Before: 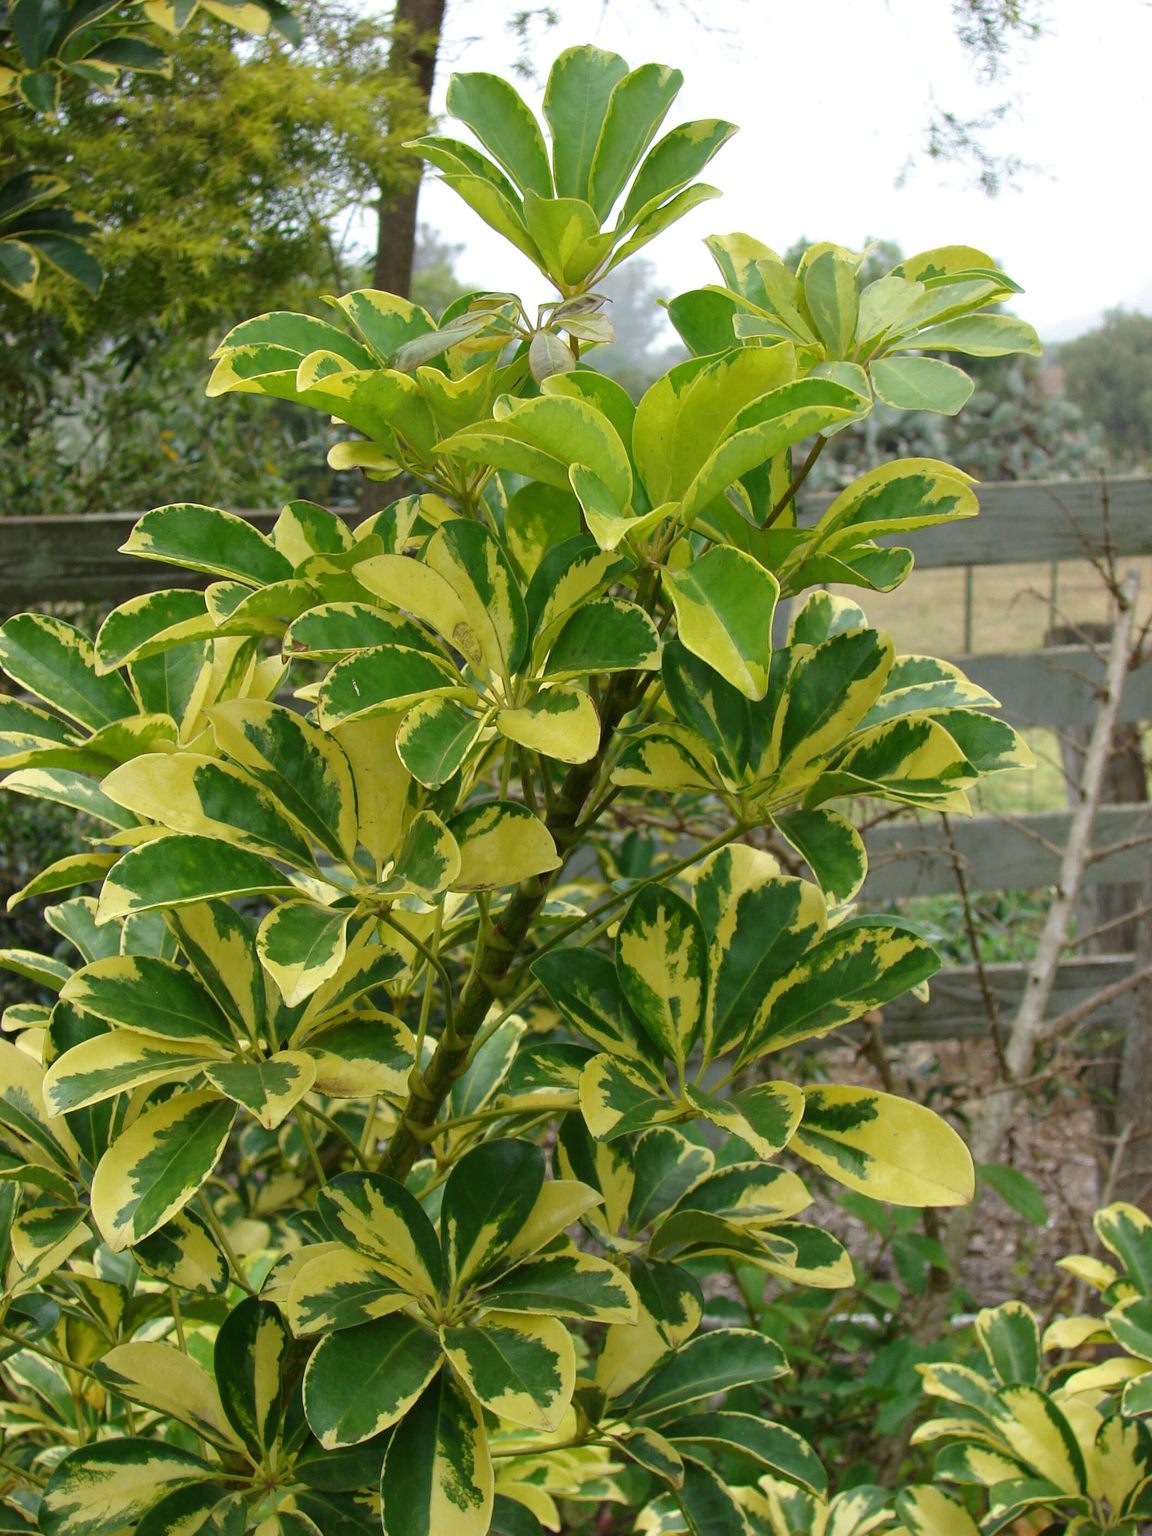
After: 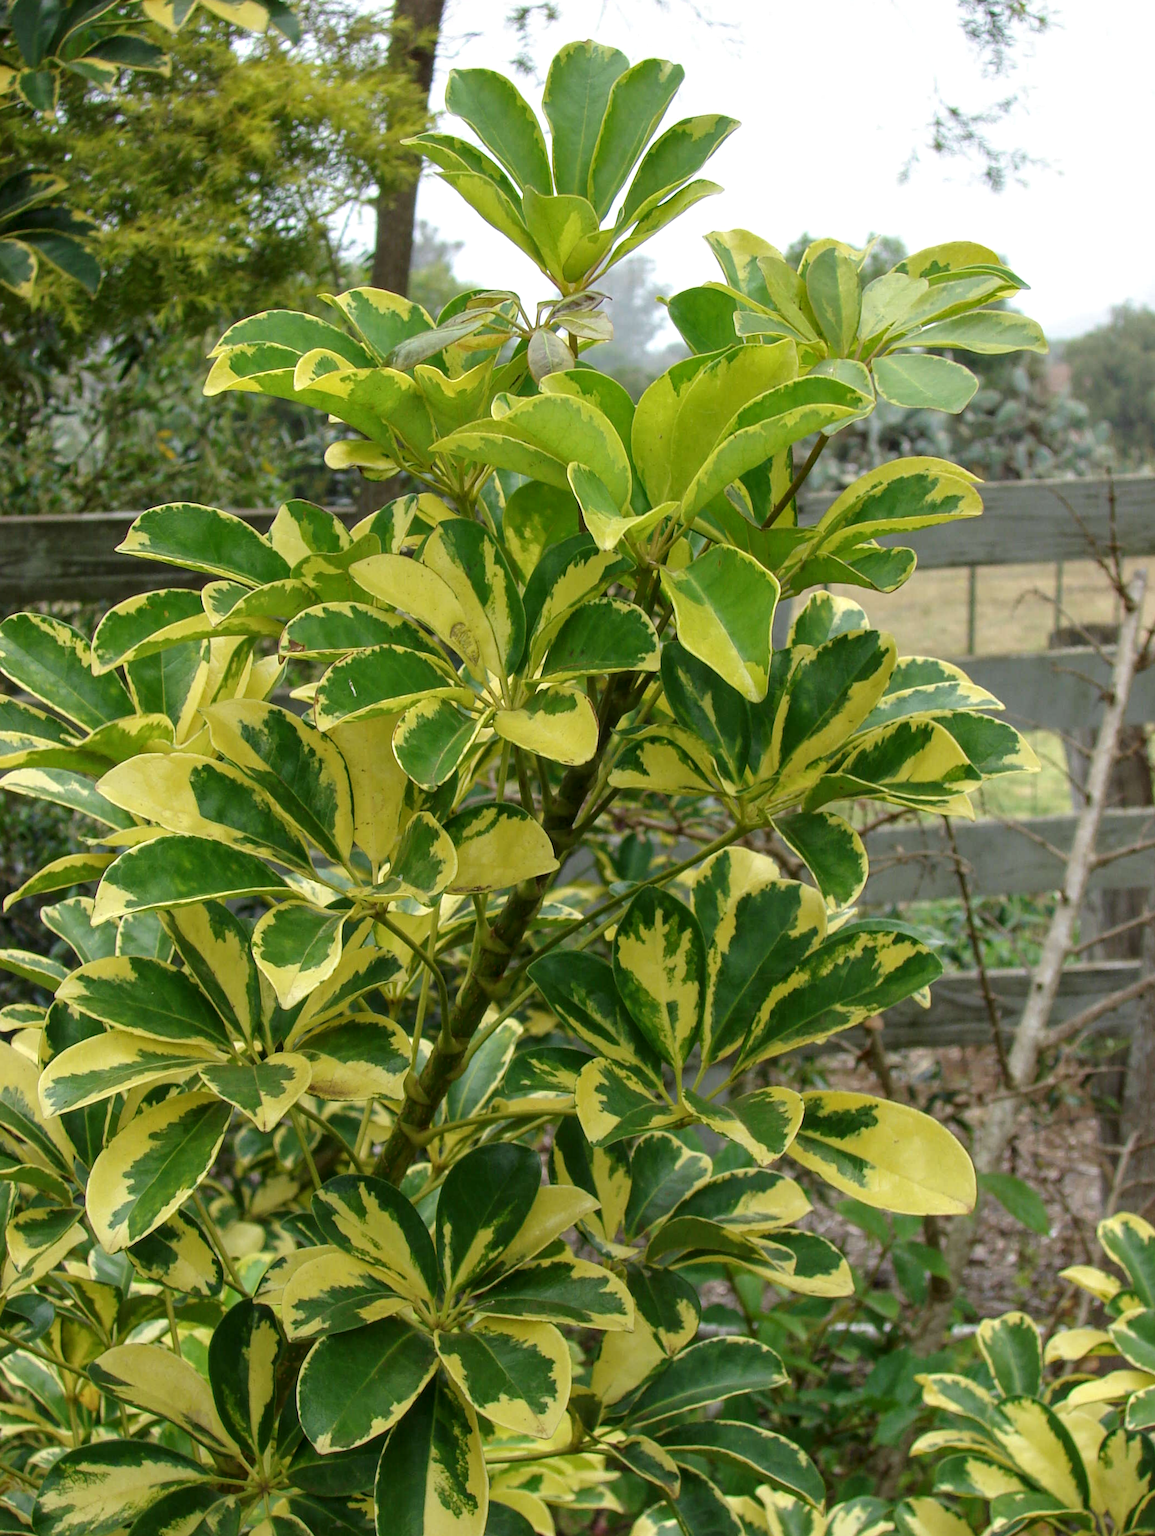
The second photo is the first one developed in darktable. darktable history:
rotate and perspective: rotation 0.192°, lens shift (horizontal) -0.015, crop left 0.005, crop right 0.996, crop top 0.006, crop bottom 0.99
local contrast: on, module defaults
